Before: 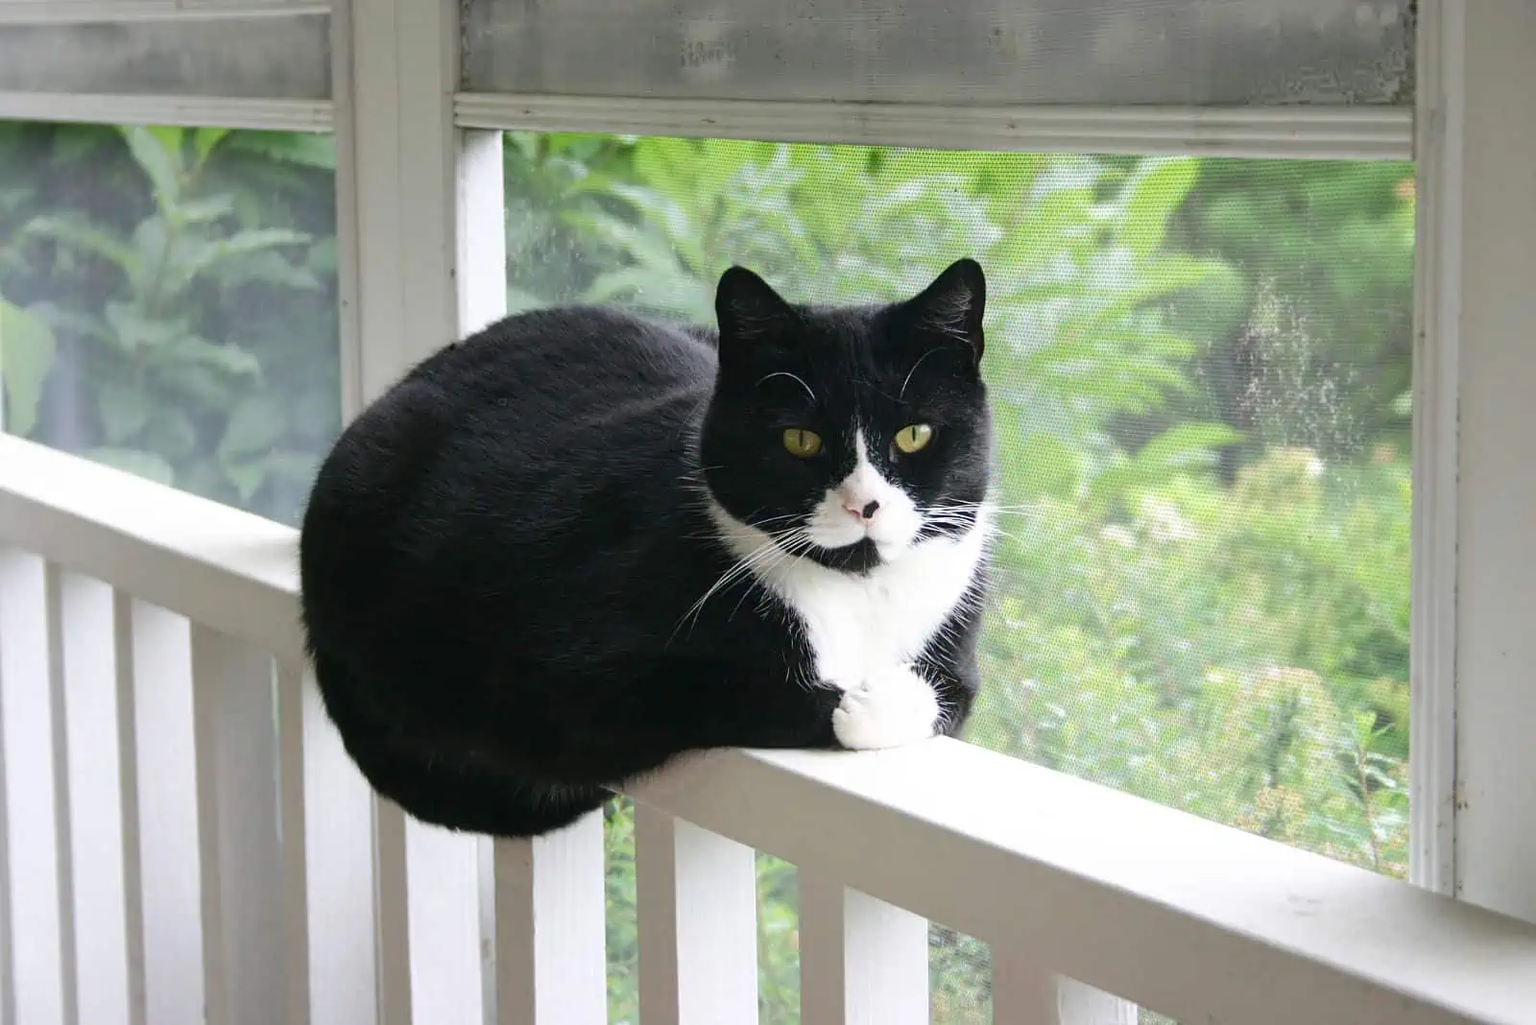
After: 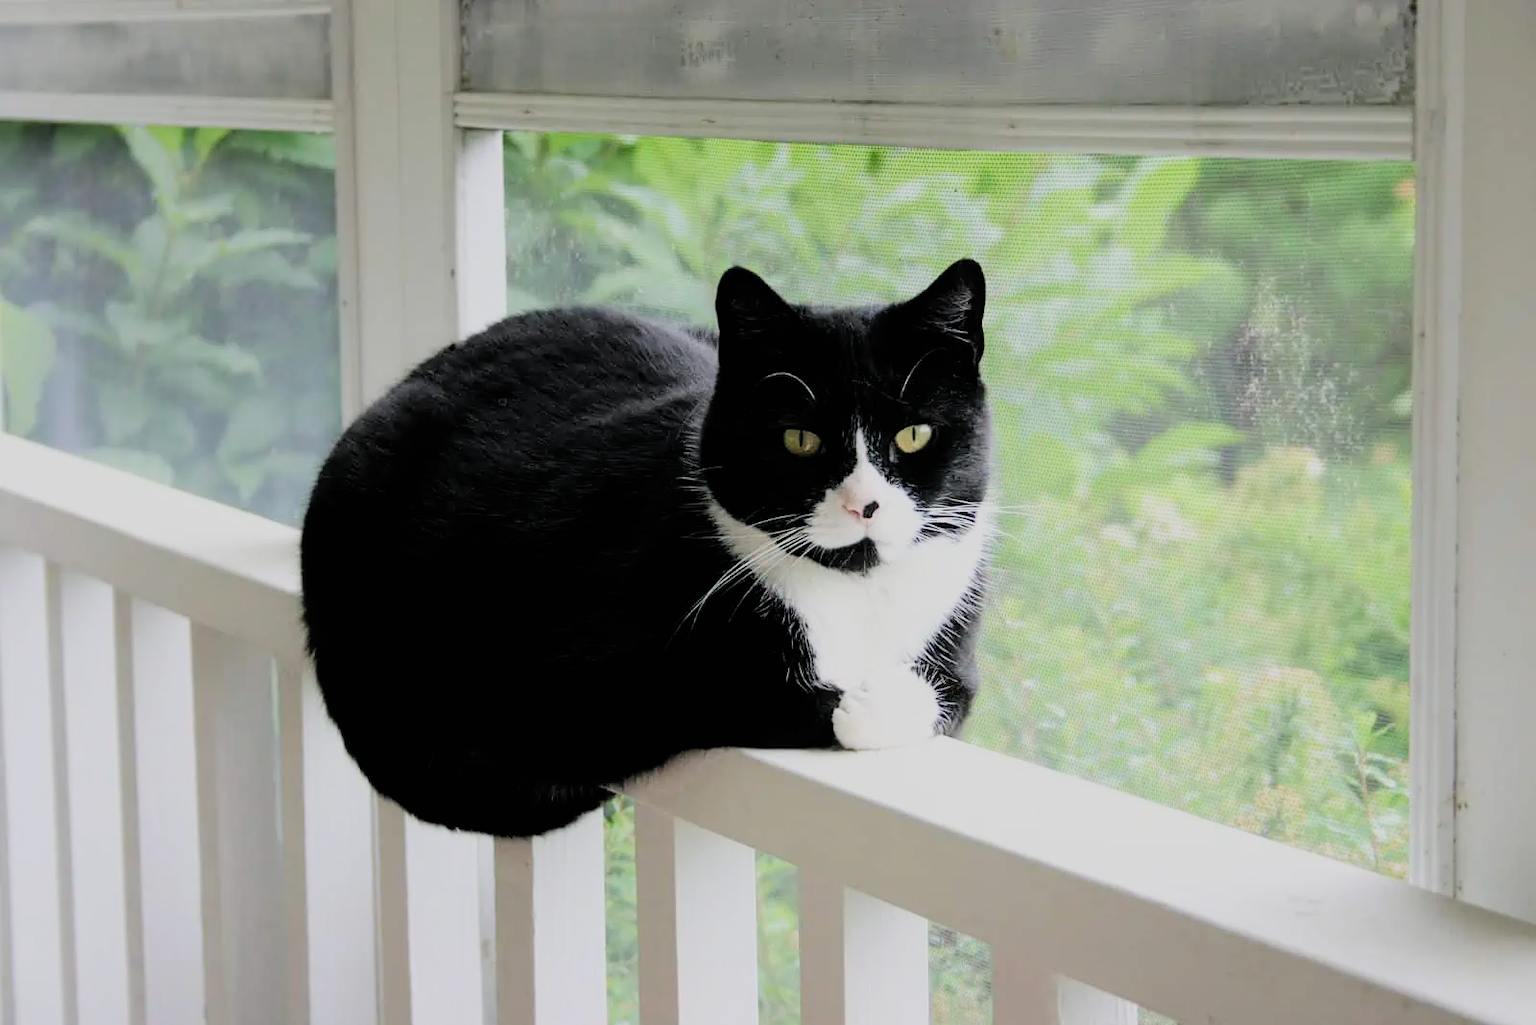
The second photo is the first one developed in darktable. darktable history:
filmic rgb: black relative exposure -6.12 EV, white relative exposure 6.96 EV, hardness 2.28, add noise in highlights 0.001, preserve chrominance luminance Y, color science v3 (2019), use custom middle-gray values true, contrast in highlights soft
tone equalizer: -8 EV -0.397 EV, -7 EV -0.407 EV, -6 EV -0.309 EV, -5 EV -0.234 EV, -3 EV 0.244 EV, -2 EV 0.334 EV, -1 EV 0.407 EV, +0 EV 0.435 EV
